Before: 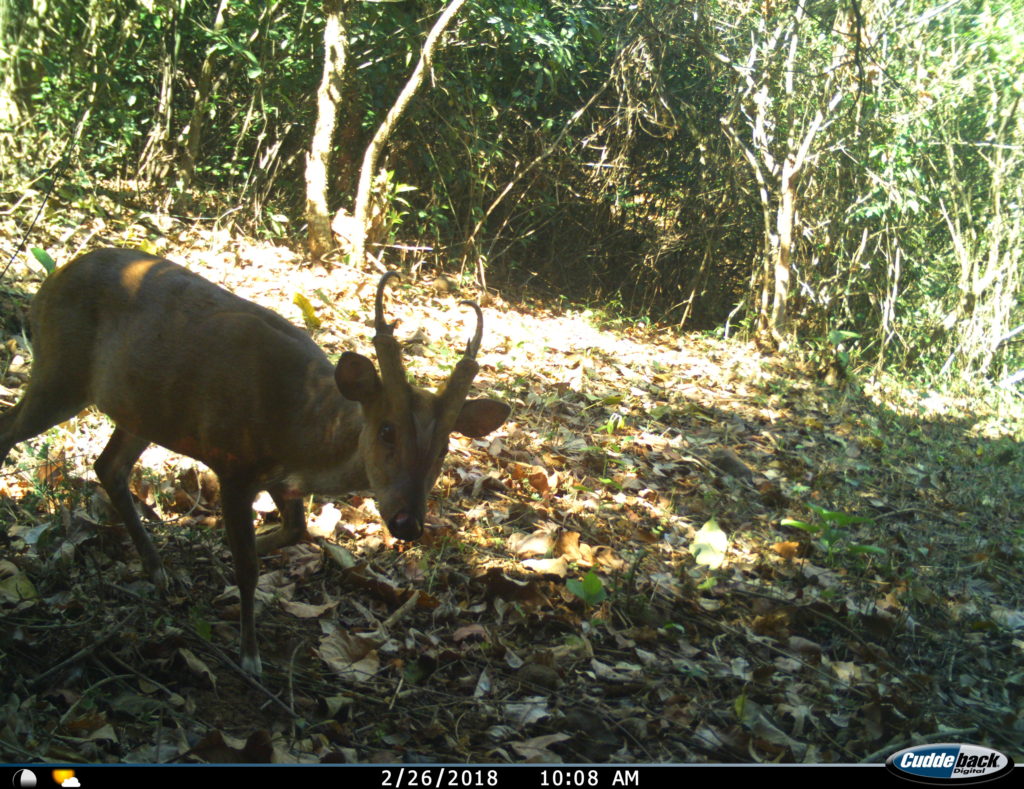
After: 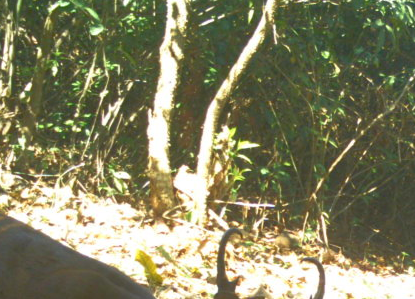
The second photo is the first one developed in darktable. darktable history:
crop: left 15.452%, top 5.459%, right 43.956%, bottom 56.62%
rgb curve: curves: ch0 [(0, 0) (0.072, 0.166) (0.217, 0.293) (0.414, 0.42) (1, 1)], compensate middle gray true, preserve colors basic power
